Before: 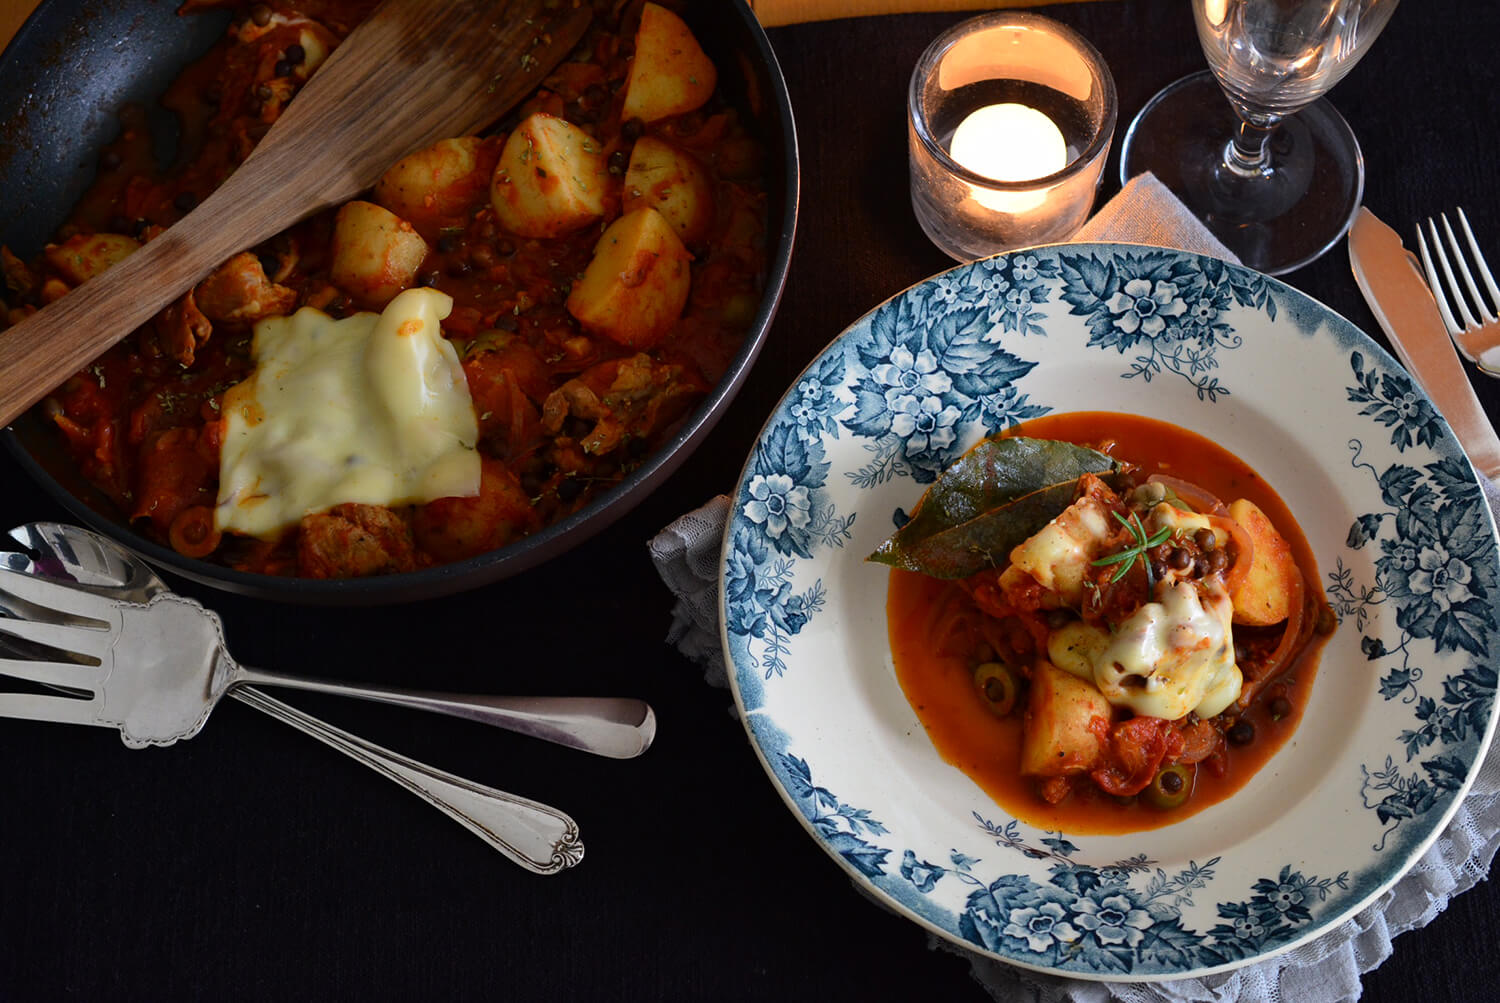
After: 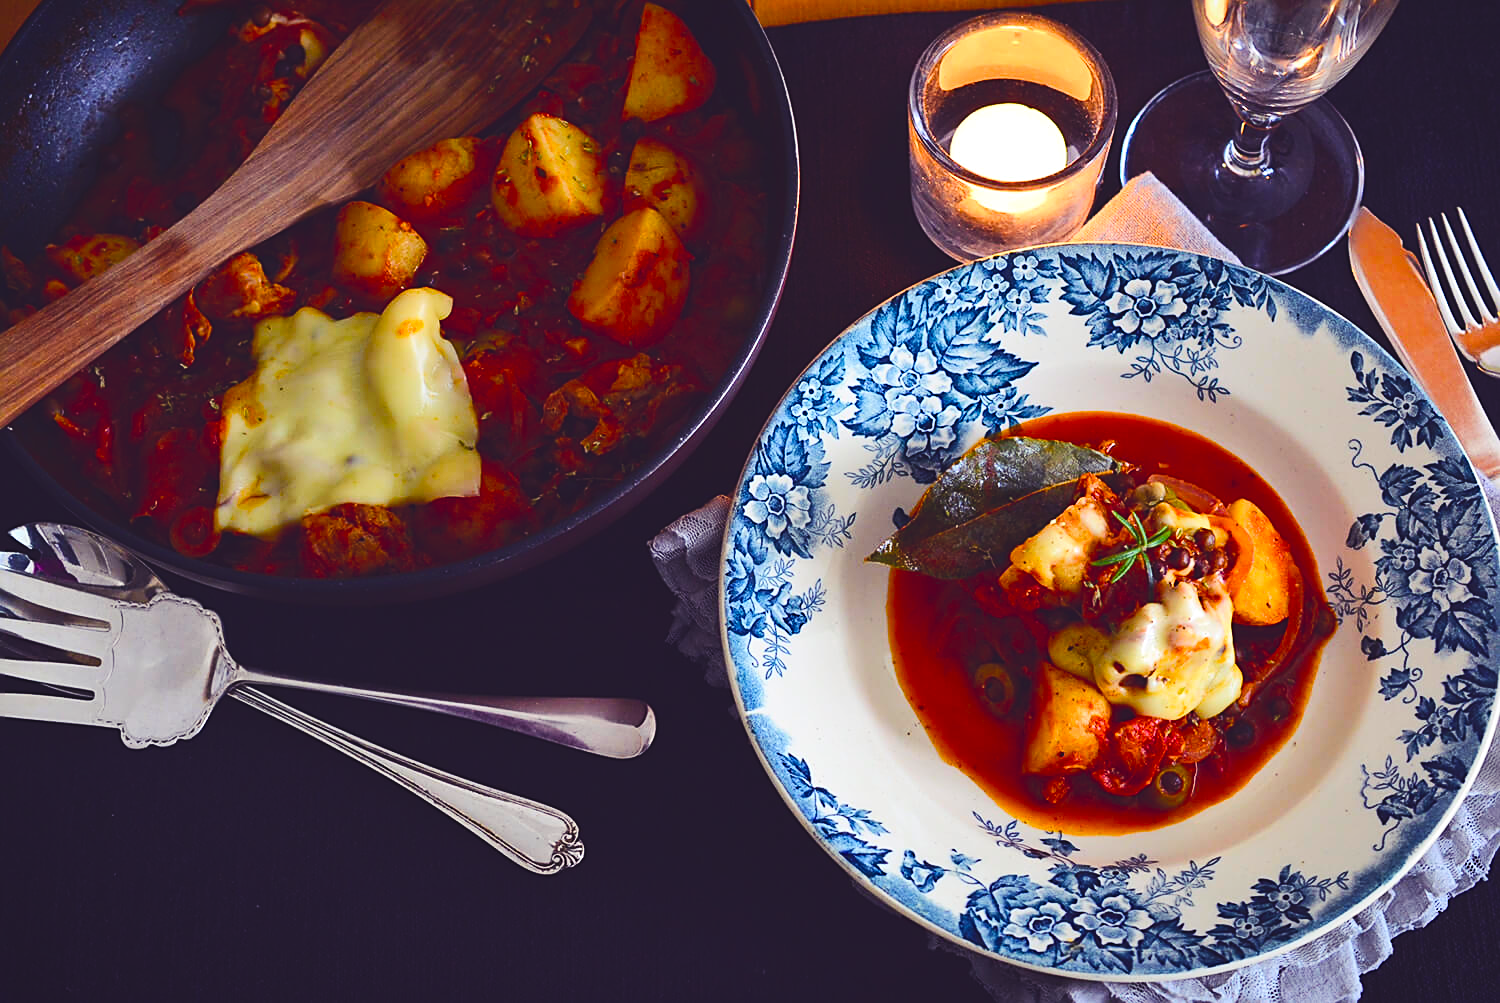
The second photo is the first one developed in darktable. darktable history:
vignetting: fall-off start 97.66%, fall-off radius 100.89%, brightness -0.43, saturation -0.203, width/height ratio 1.374
contrast brightness saturation: contrast 0.204, brightness 0.149, saturation 0.139
sharpen: on, module defaults
exposure: black level correction -0.015, exposure -0.131 EV, compensate highlight preservation false
color balance rgb: shadows lift › luminance -21.369%, shadows lift › chroma 9.221%, shadows lift › hue 282.88°, perceptual saturation grading › global saturation 55.13%, perceptual saturation grading › highlights -50.237%, perceptual saturation grading › mid-tones 39.997%, perceptual saturation grading › shadows 30.815%, perceptual brilliance grading › highlights 6.381%, perceptual brilliance grading › mid-tones 17.953%, perceptual brilliance grading › shadows -5.367%
